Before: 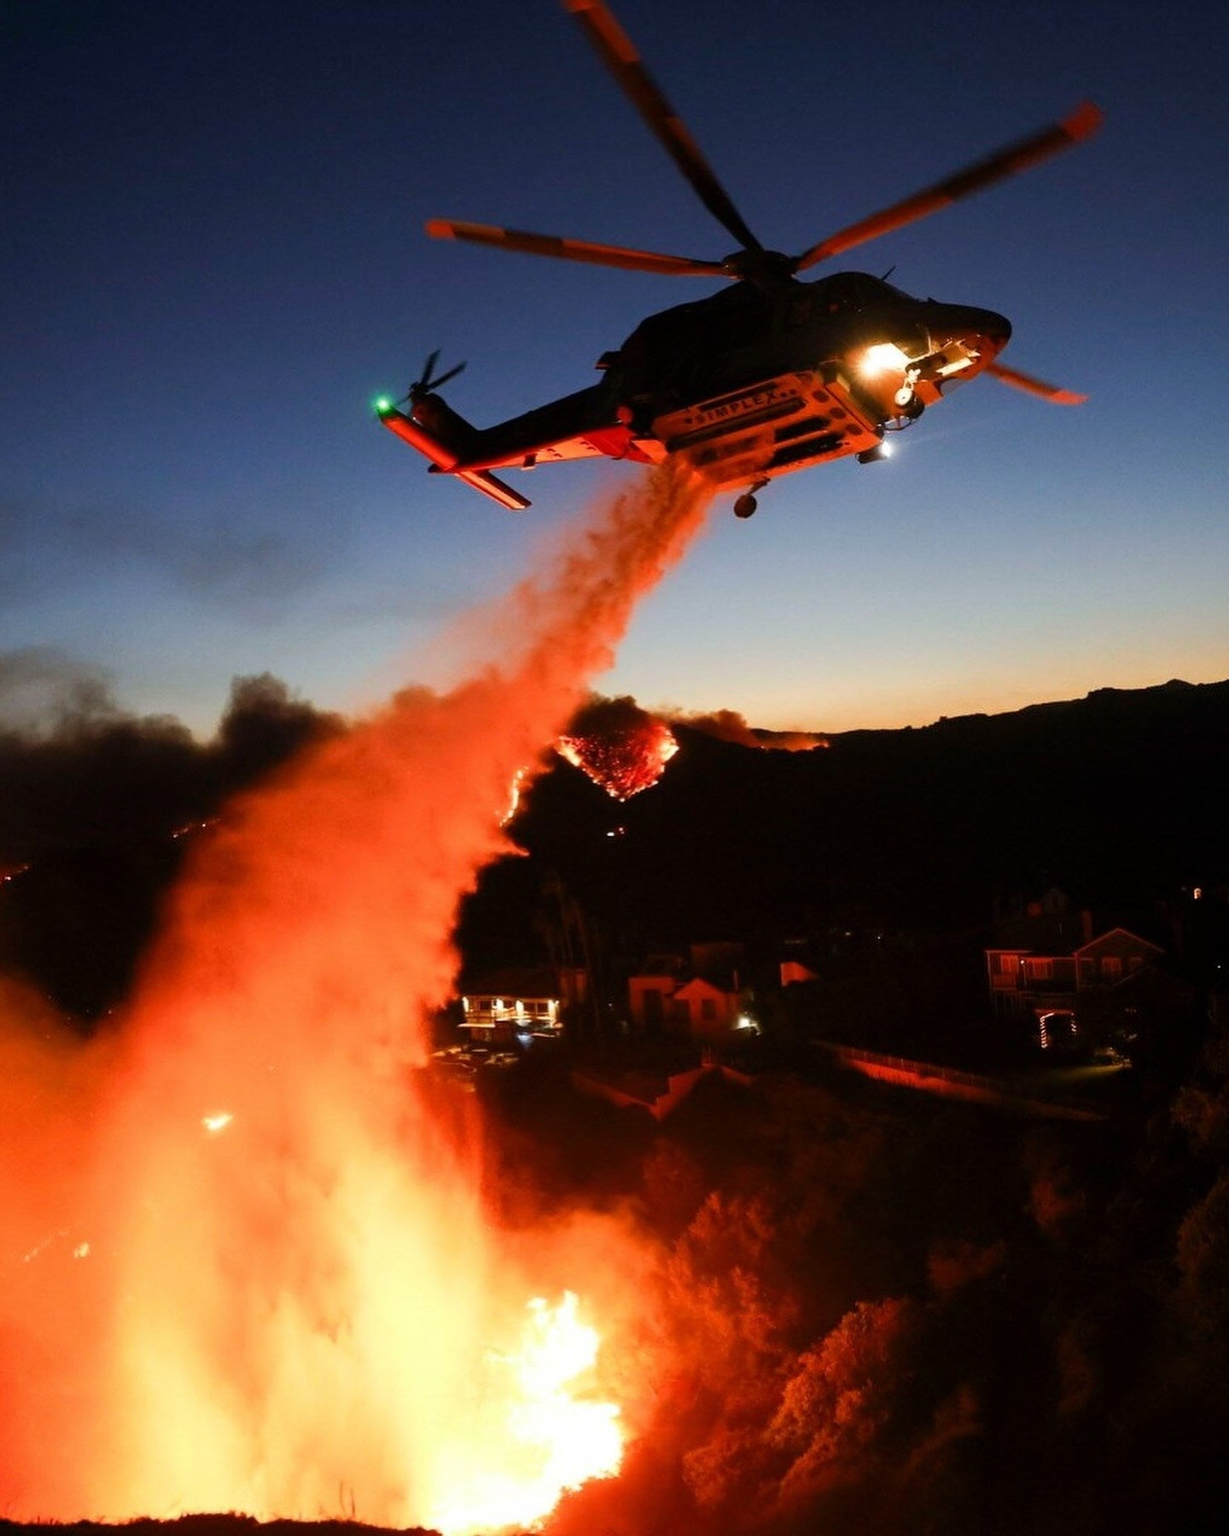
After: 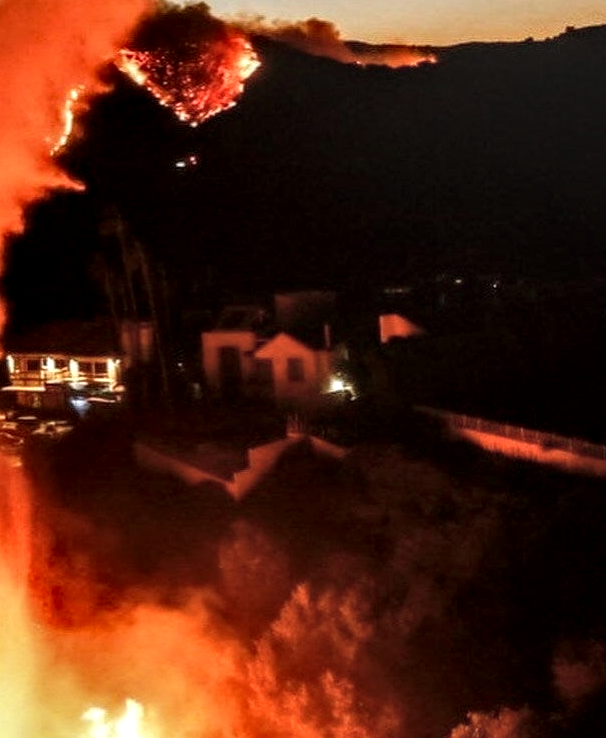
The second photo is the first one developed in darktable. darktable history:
local contrast: highlights 0%, shadows 0%, detail 182%
crop: left 37.221%, top 45.169%, right 20.63%, bottom 13.777%
